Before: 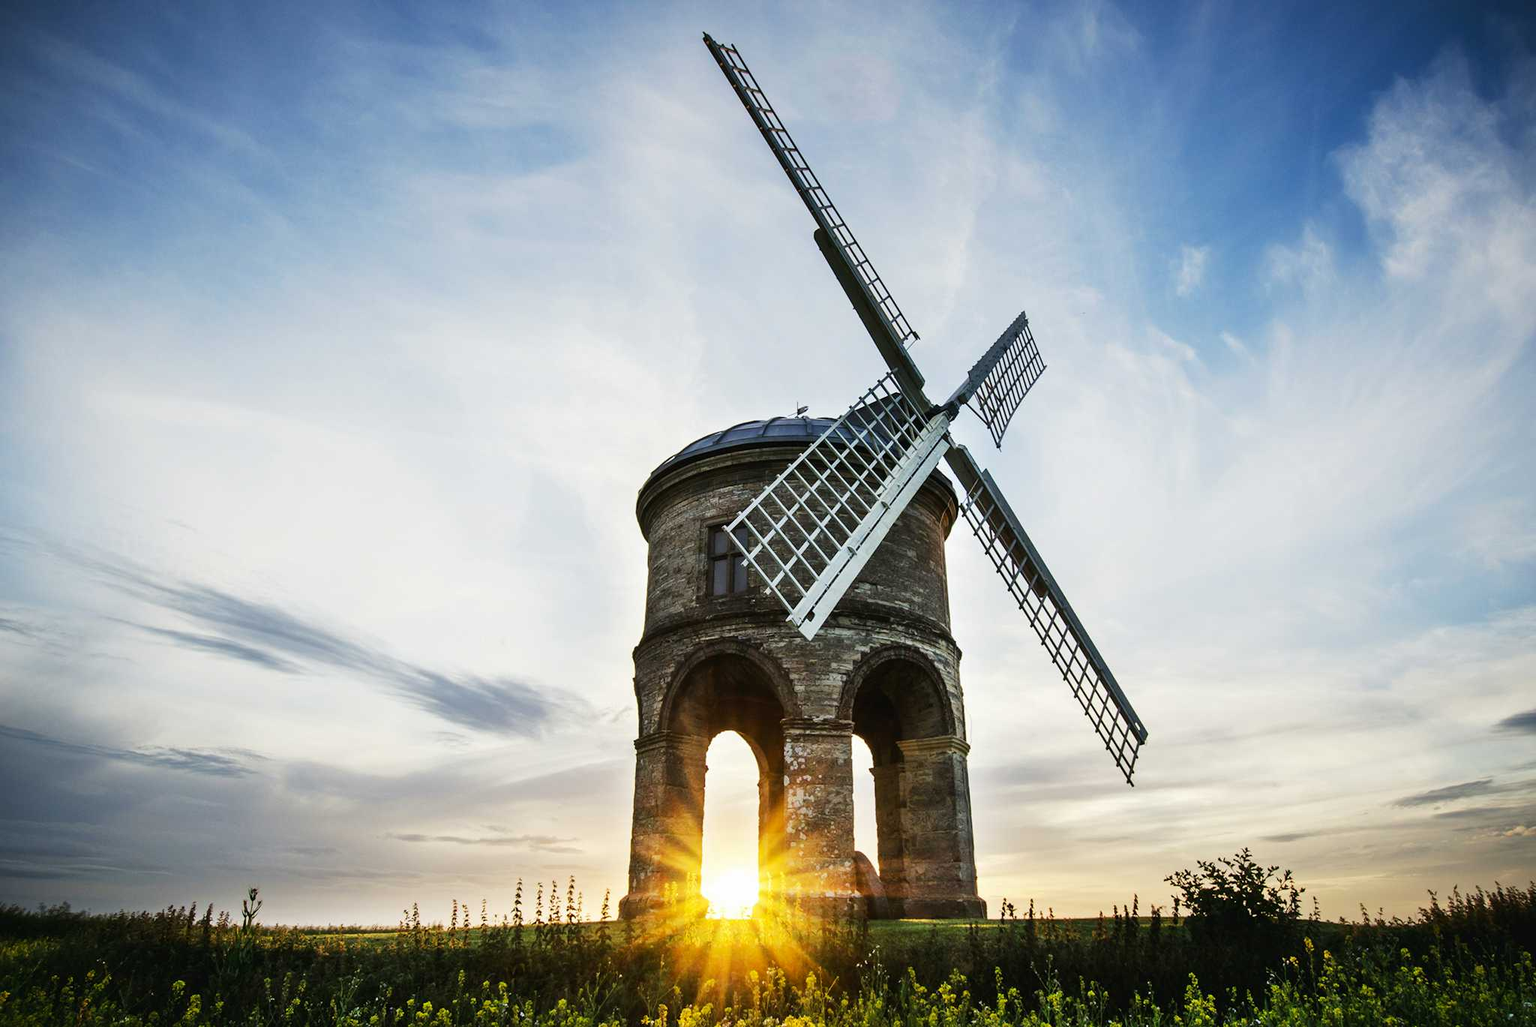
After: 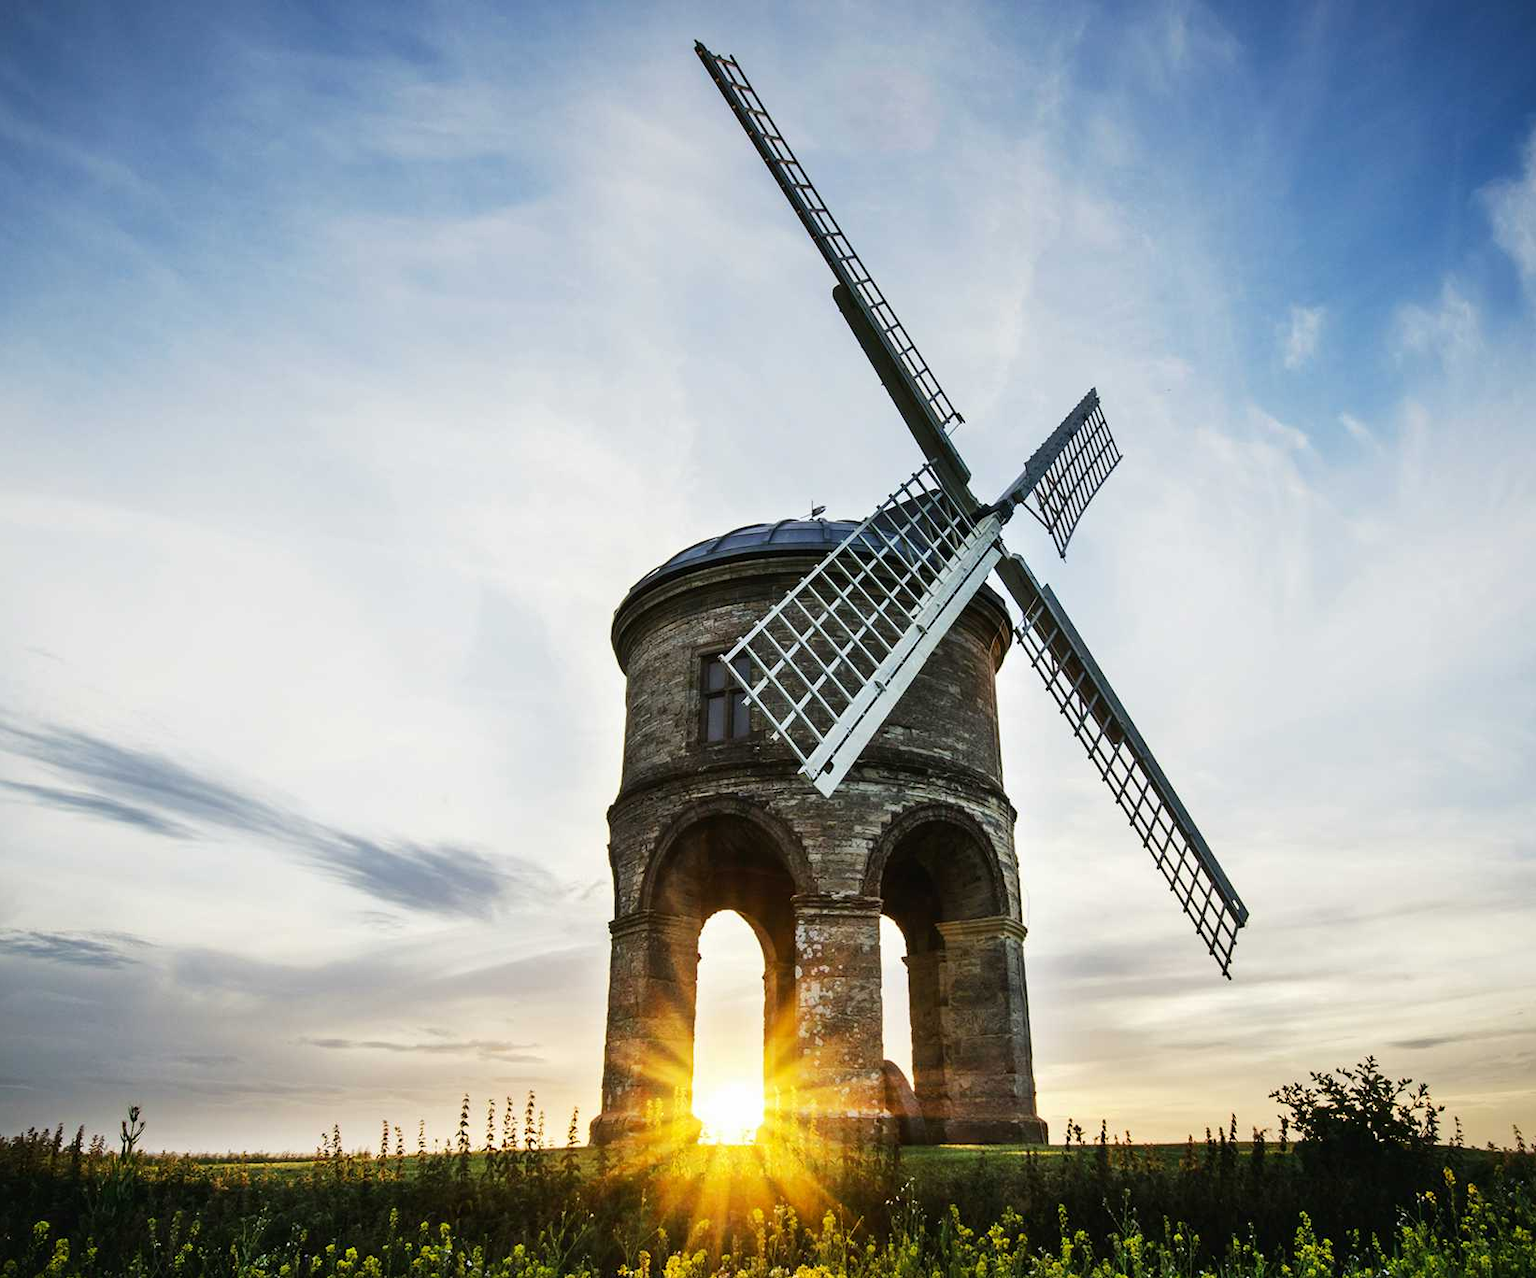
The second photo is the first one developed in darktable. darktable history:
color calibration: gray › normalize channels true, illuminant same as pipeline (D50), adaptation XYZ, x 0.345, y 0.358, temperature 5006.76 K, gamut compression 0.011
crop and rotate: left 9.513%, right 10.199%
